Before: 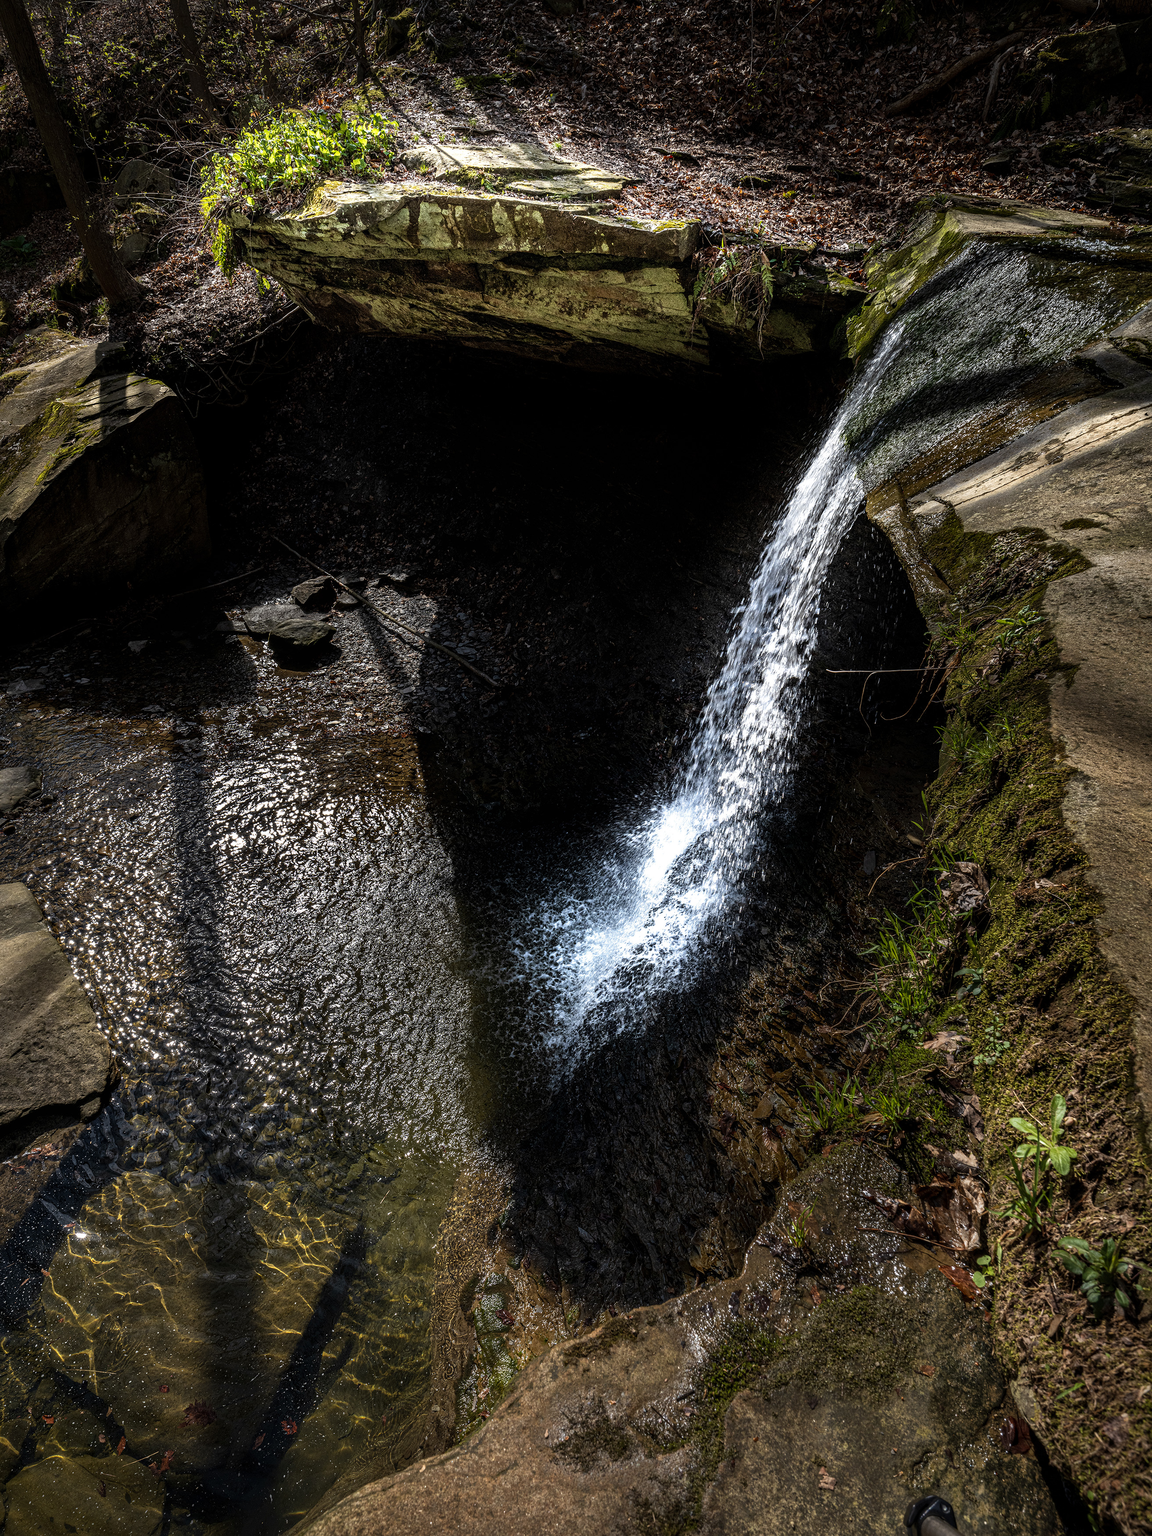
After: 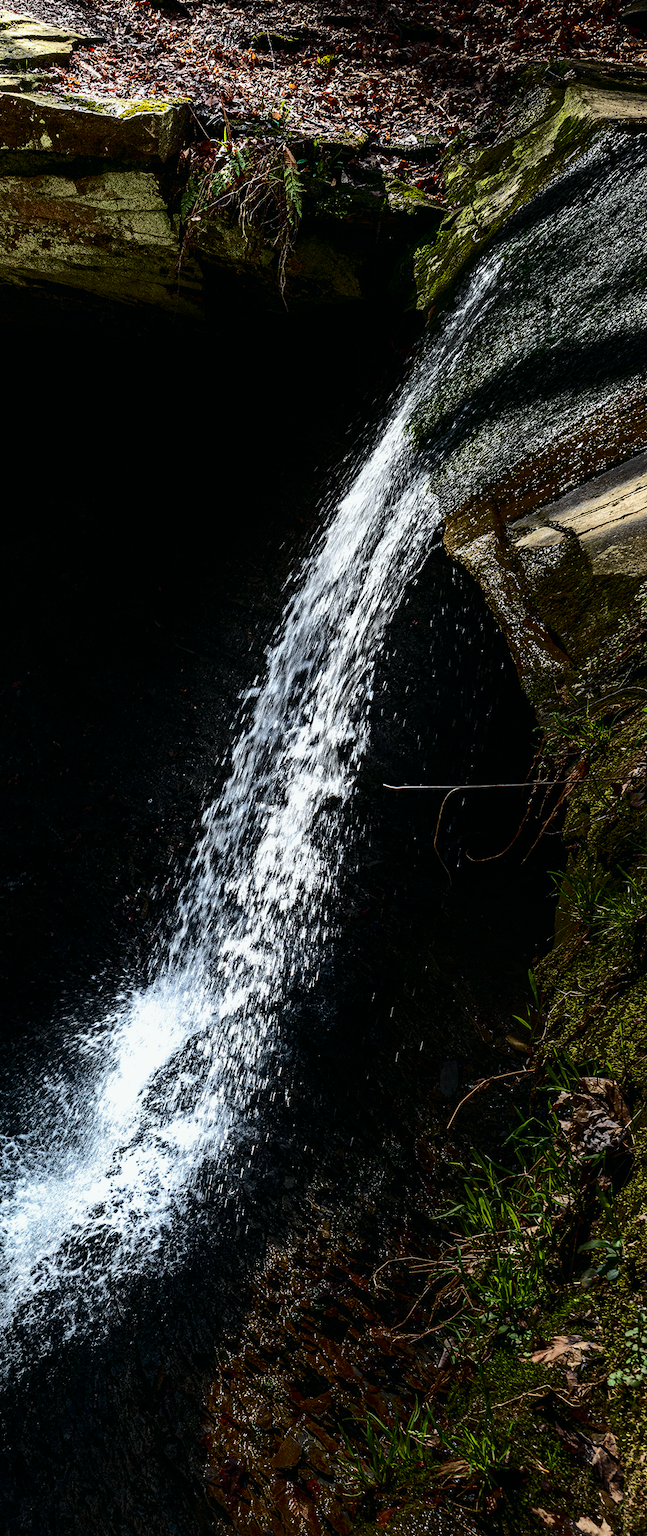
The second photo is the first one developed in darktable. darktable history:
tone curve: curves: ch0 [(0, 0.003) (0.211, 0.174) (0.482, 0.519) (0.843, 0.821) (0.992, 0.971)]; ch1 [(0, 0) (0.276, 0.206) (0.393, 0.364) (0.482, 0.477) (0.506, 0.5) (0.523, 0.523) (0.572, 0.592) (0.635, 0.665) (0.695, 0.759) (1, 1)]; ch2 [(0, 0) (0.438, 0.456) (0.498, 0.497) (0.536, 0.527) (0.562, 0.584) (0.619, 0.602) (0.698, 0.698) (1, 1)], color space Lab, independent channels, preserve colors none
crop and rotate: left 49.936%, top 10.094%, right 13.136%, bottom 24.256%
contrast brightness saturation: contrast 0.2, brightness -0.11, saturation 0.1
